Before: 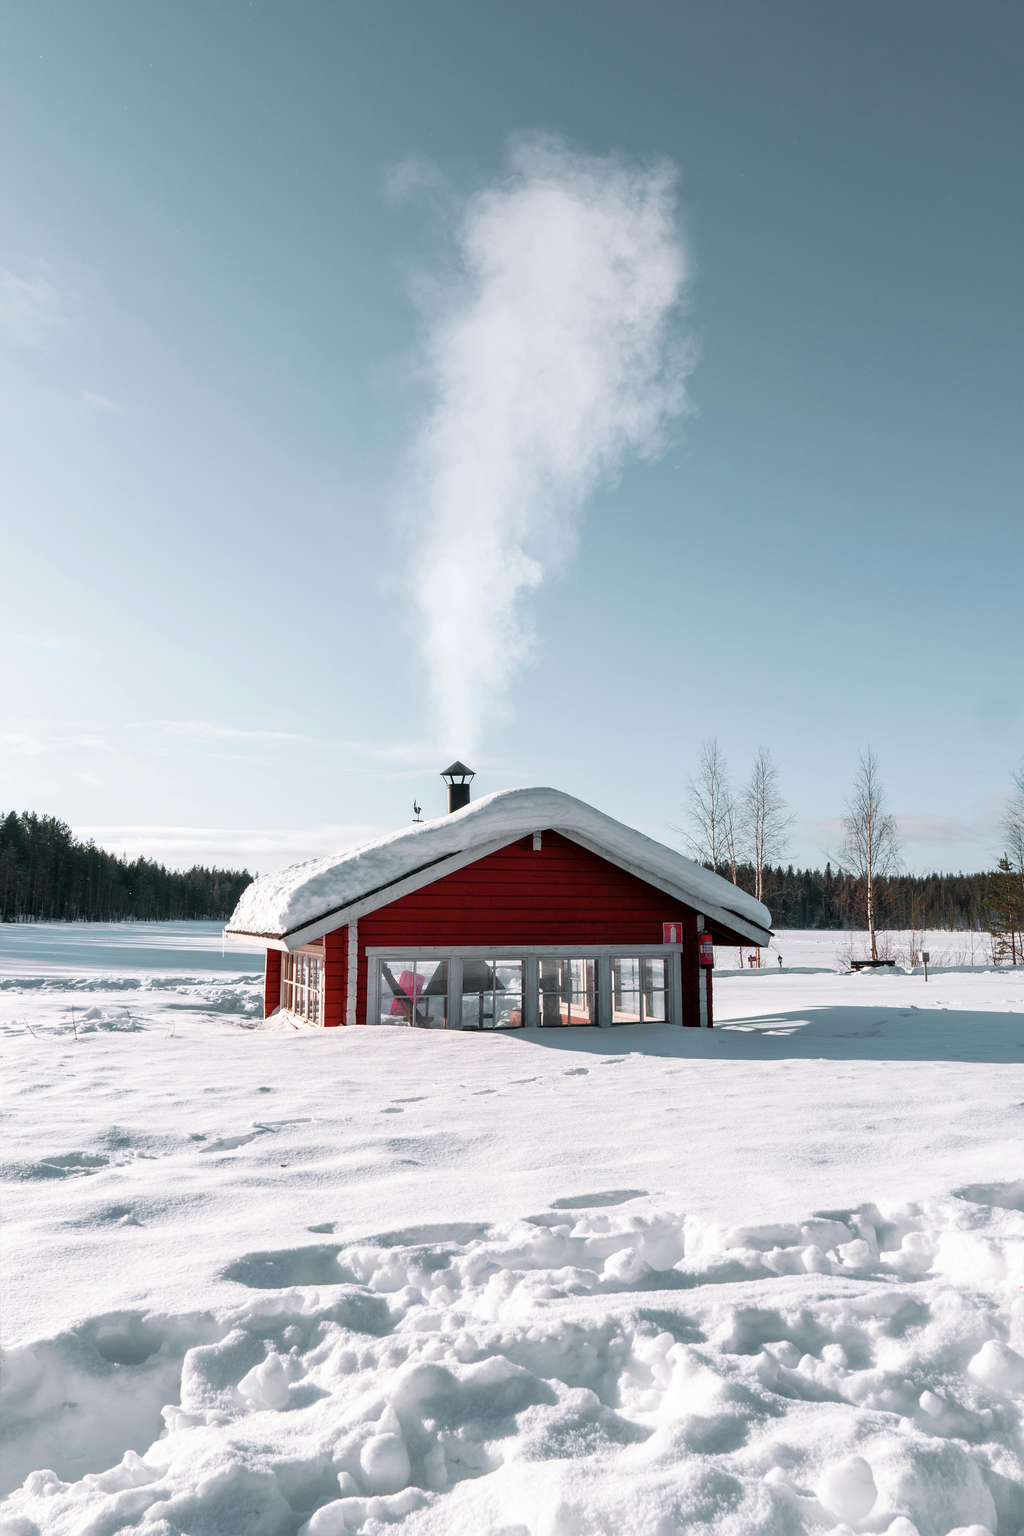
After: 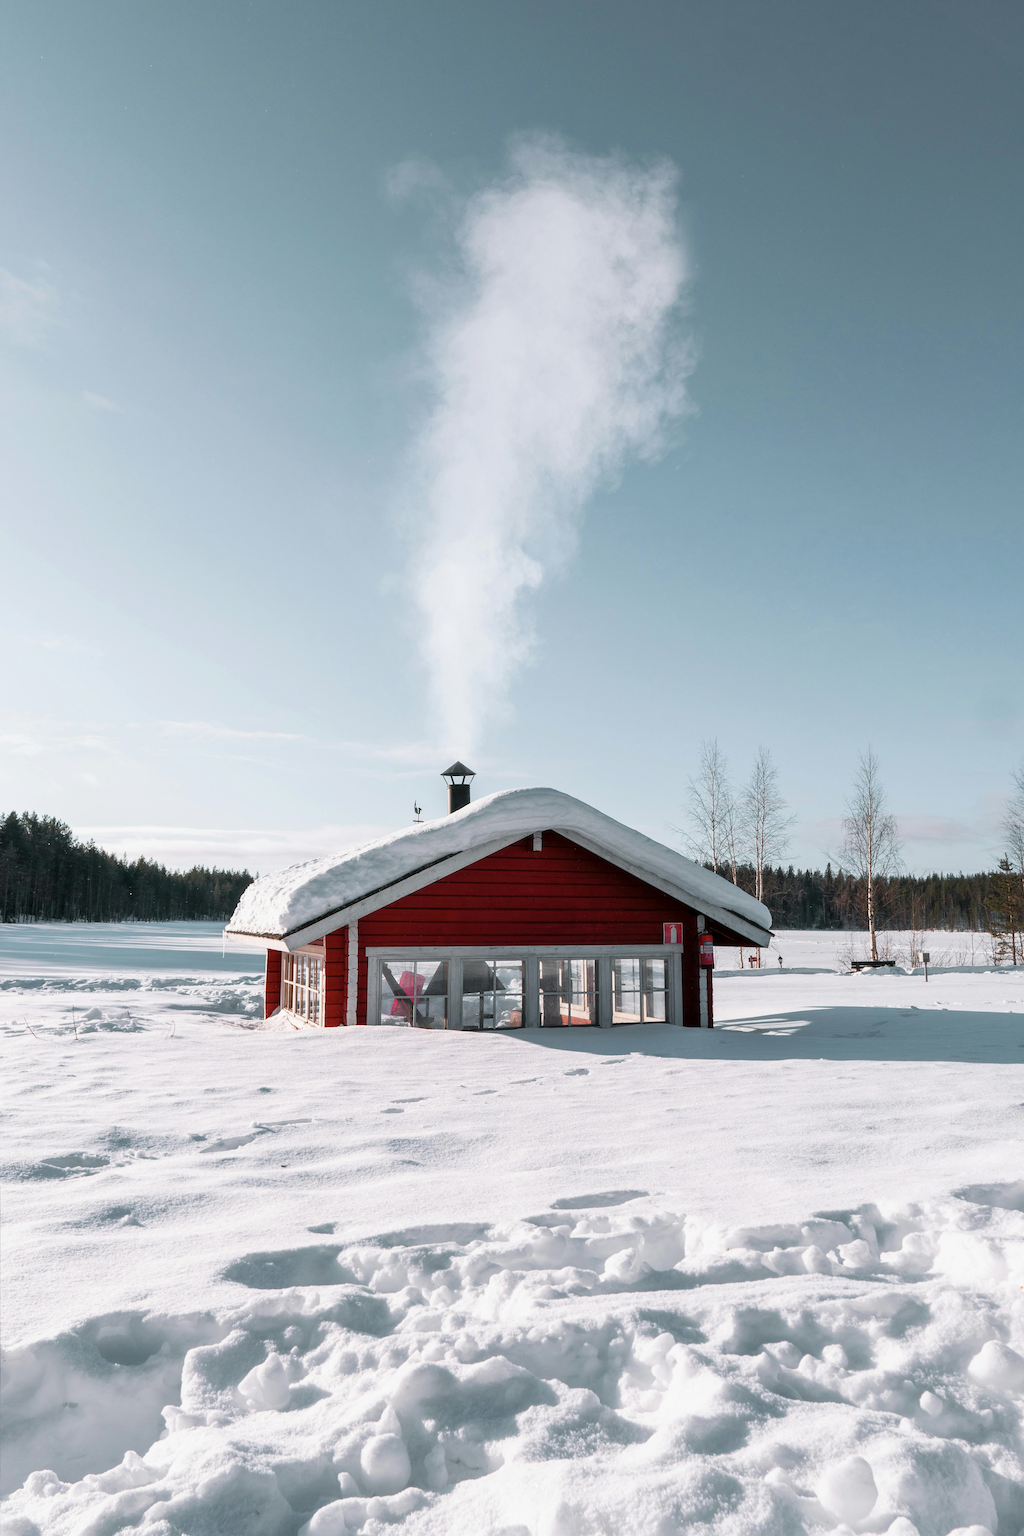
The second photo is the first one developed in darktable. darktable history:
haze removal: strength -0.05, compatibility mode true
exposure: exposure -0.071 EV, compensate highlight preservation false
